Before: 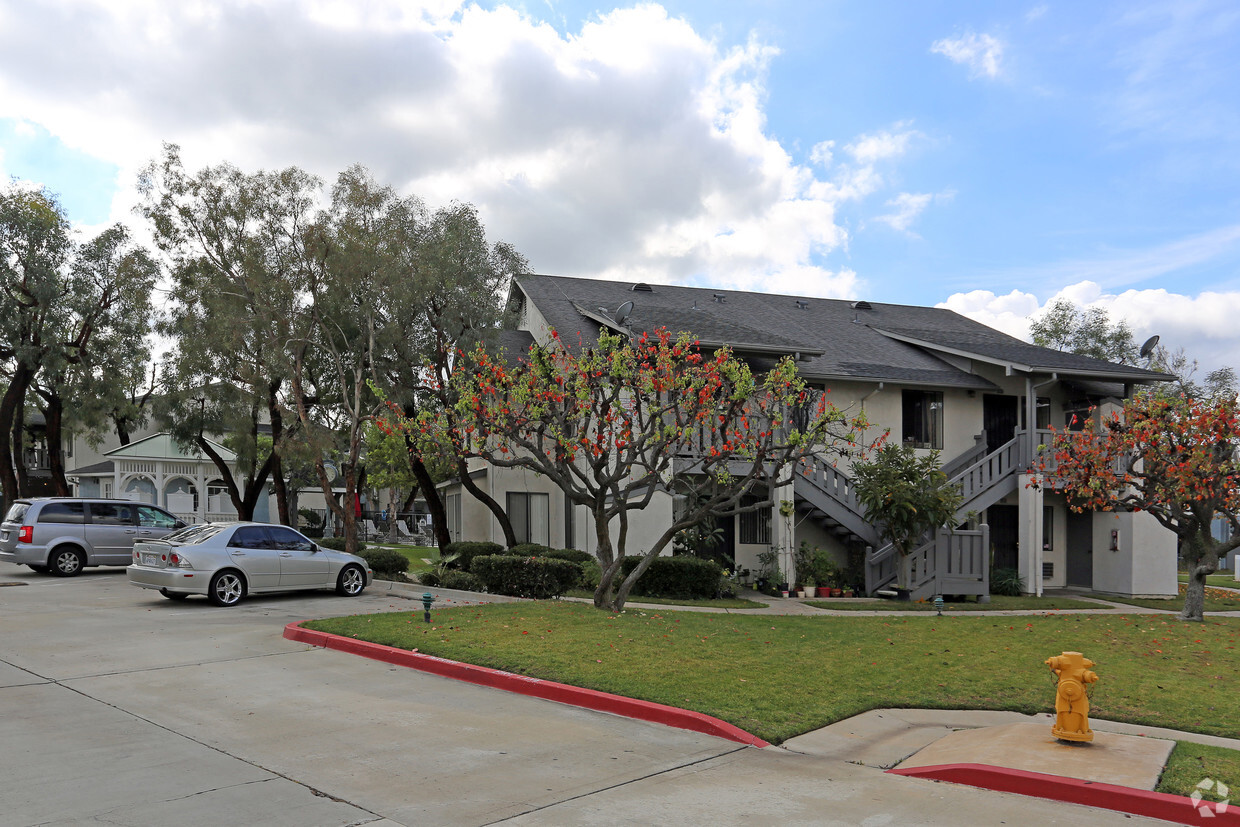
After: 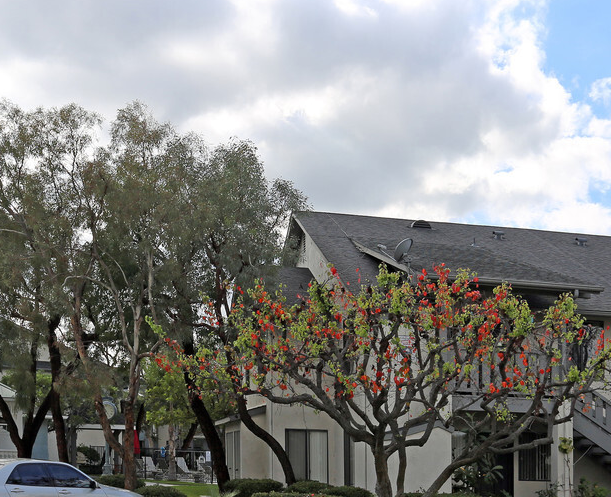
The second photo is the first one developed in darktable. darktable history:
crop: left 17.835%, top 7.675%, right 32.881%, bottom 32.213%
color balance: mode lift, gamma, gain (sRGB)
